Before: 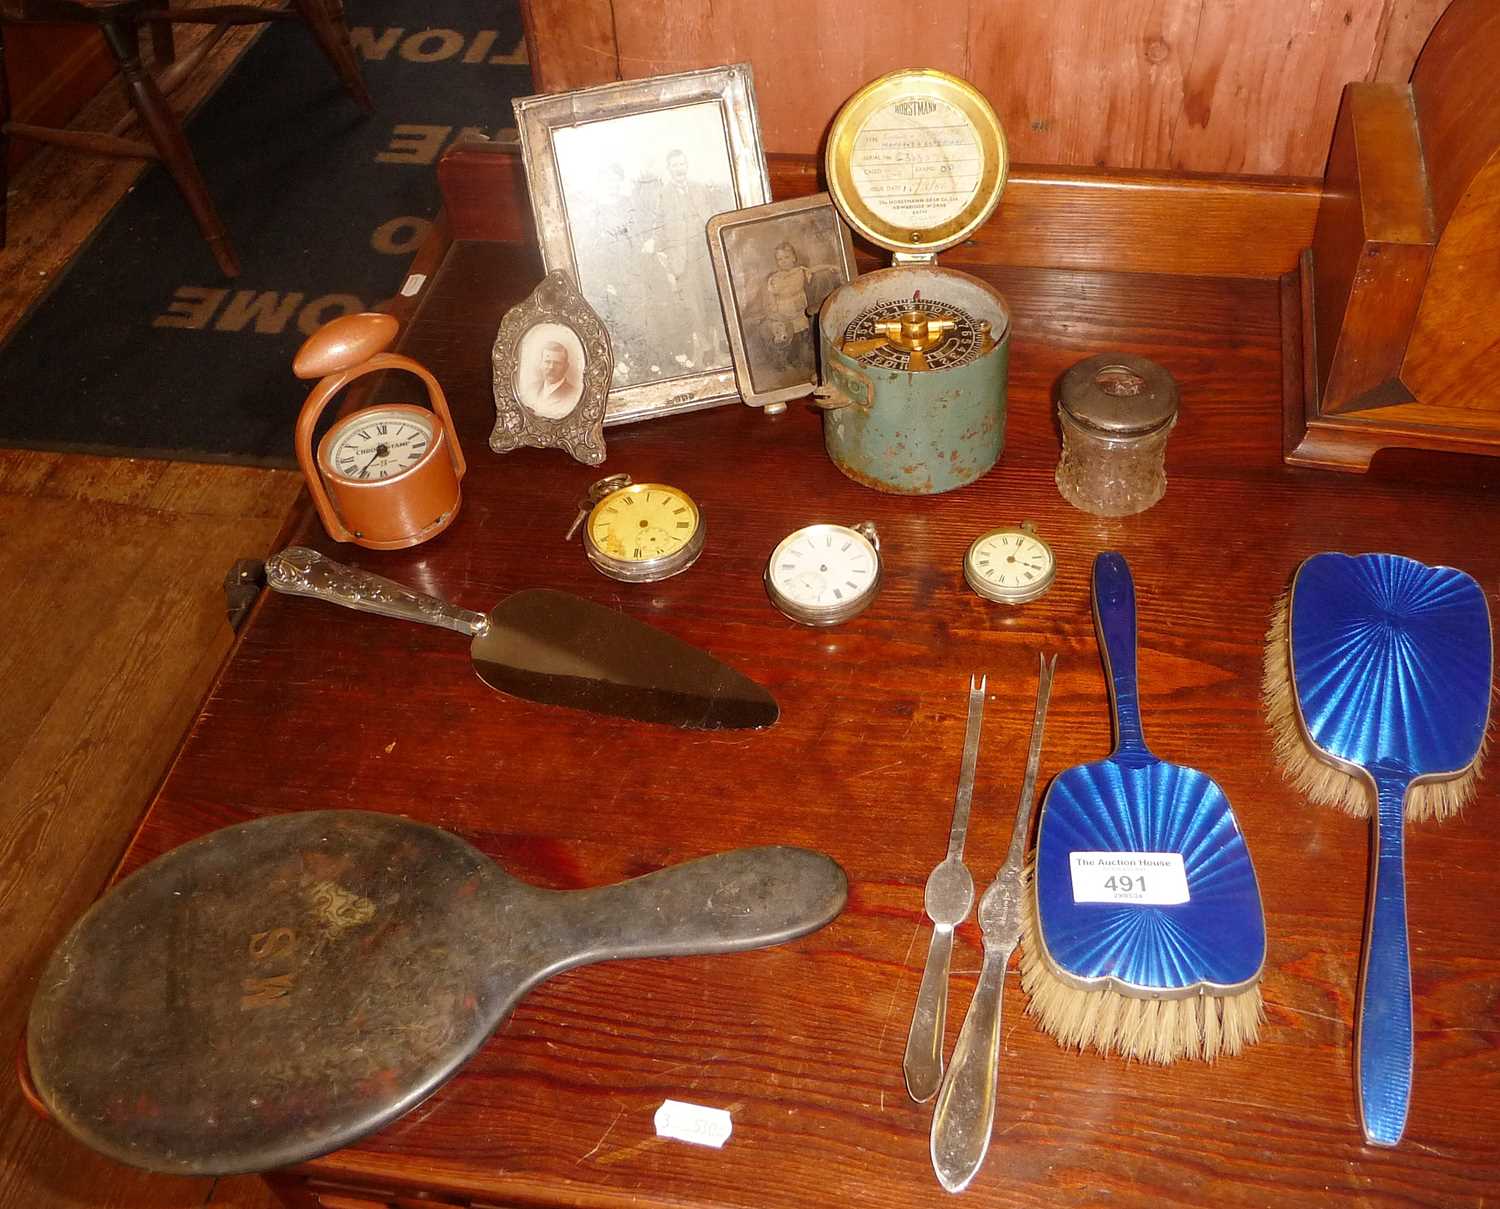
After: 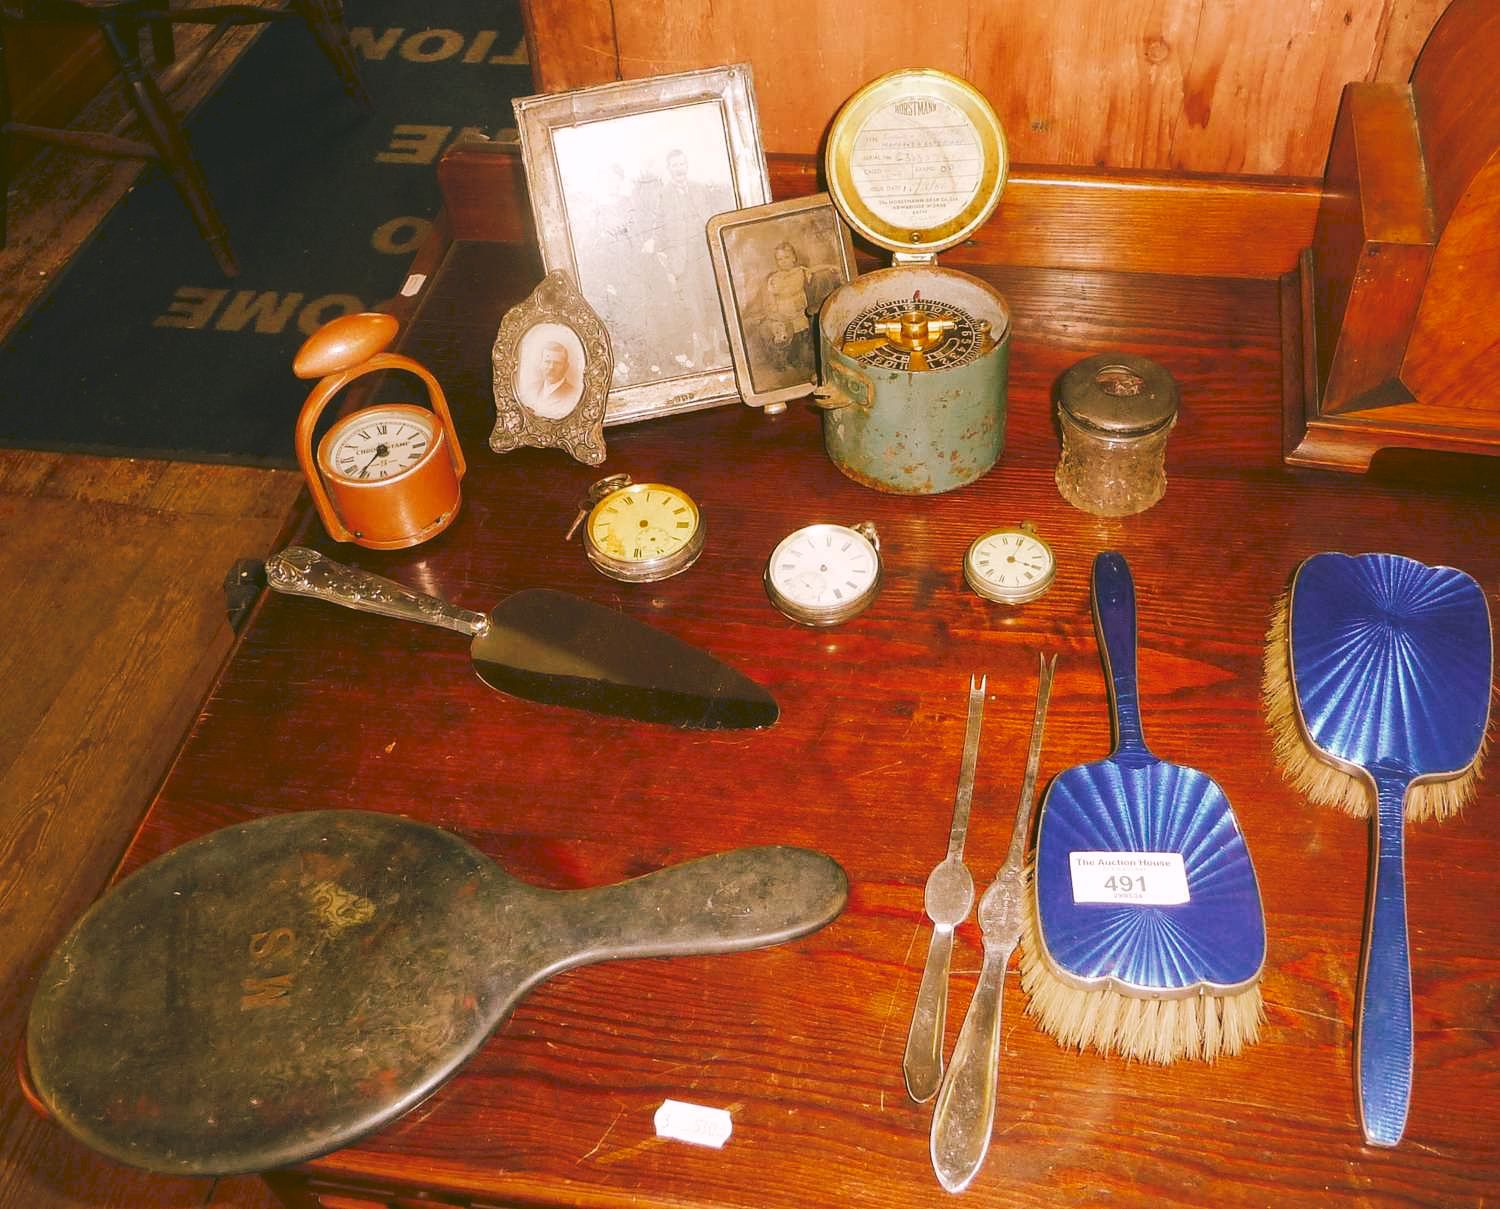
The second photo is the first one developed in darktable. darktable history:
tone curve: curves: ch0 [(0, 0) (0.003, 0.126) (0.011, 0.129) (0.025, 0.129) (0.044, 0.136) (0.069, 0.145) (0.1, 0.162) (0.136, 0.182) (0.177, 0.211) (0.224, 0.254) (0.277, 0.307) (0.335, 0.366) (0.399, 0.441) (0.468, 0.533) (0.543, 0.624) (0.623, 0.702) (0.709, 0.774) (0.801, 0.835) (0.898, 0.904) (1, 1)], preserve colors none
color look up table: target L [91.26, 92.34, 84.48, 85.46, 76.83, 64.85, 66.97, 54.17, 46.74, 48.41, 55.26, 32.84, 26.12, 4.418, 200.93, 92.95, 77.89, 72.33, 69.69, 65.86, 53.72, 53.94, 47.39, 37.9, 34.27, 31.02, 31.87, 8.016, 85.99, 78.96, 73.82, 71.13, 62.94, 59.4, 70.33, 57.27, 51.66, 54.18, 50.19, 44.77, 41.14, 36.1, 18.96, 16.13, 92.71, 83.07, 67.21, 54.19, 38.71], target a [-15.92, -1.661, -22.53, -10.86, -36.78, -45.92, -16.22, -21.7, -35.4, -17.65, -30.93, -11.12, -26.45, -13.67, 0, 6.966, 13.91, 24.19, 49.12, 44.66, 69.66, 40.94, 70.36, 25.01, 52.42, 4.555, 53.85, 16.25, 26.6, 17.98, 32.76, 29.66, 68.69, 3.934, 59.41, 11.07, 57.32, 74.33, 76.52, 9.316, 49.24, 34.16, 10.64, 22.57, -26.74, -18.59, -28.39, -5.716, -26.75], target b [50.08, 34.66, 31.41, 4.263, 17.53, 39.16, 23, 45.28, 34.96, 20.04, 11.2, 40.92, 23.16, 6.967, -0.001, 6.762, 67.86, 31.99, 16.35, 71.15, 34.01, 56.15, 66.78, 31.5, 52.05, 10.51, 11.72, 13, -10.84, -23.19, -30.46, 5.58, -14.31, 5.376, -36.51, -58.03, 0.284, -27.08, 8.852, -16.85, -51.51, -14.05, -26.18, -40.62, -6.109, -15.57, -7.317, -30.98, -0.606], num patches 49
